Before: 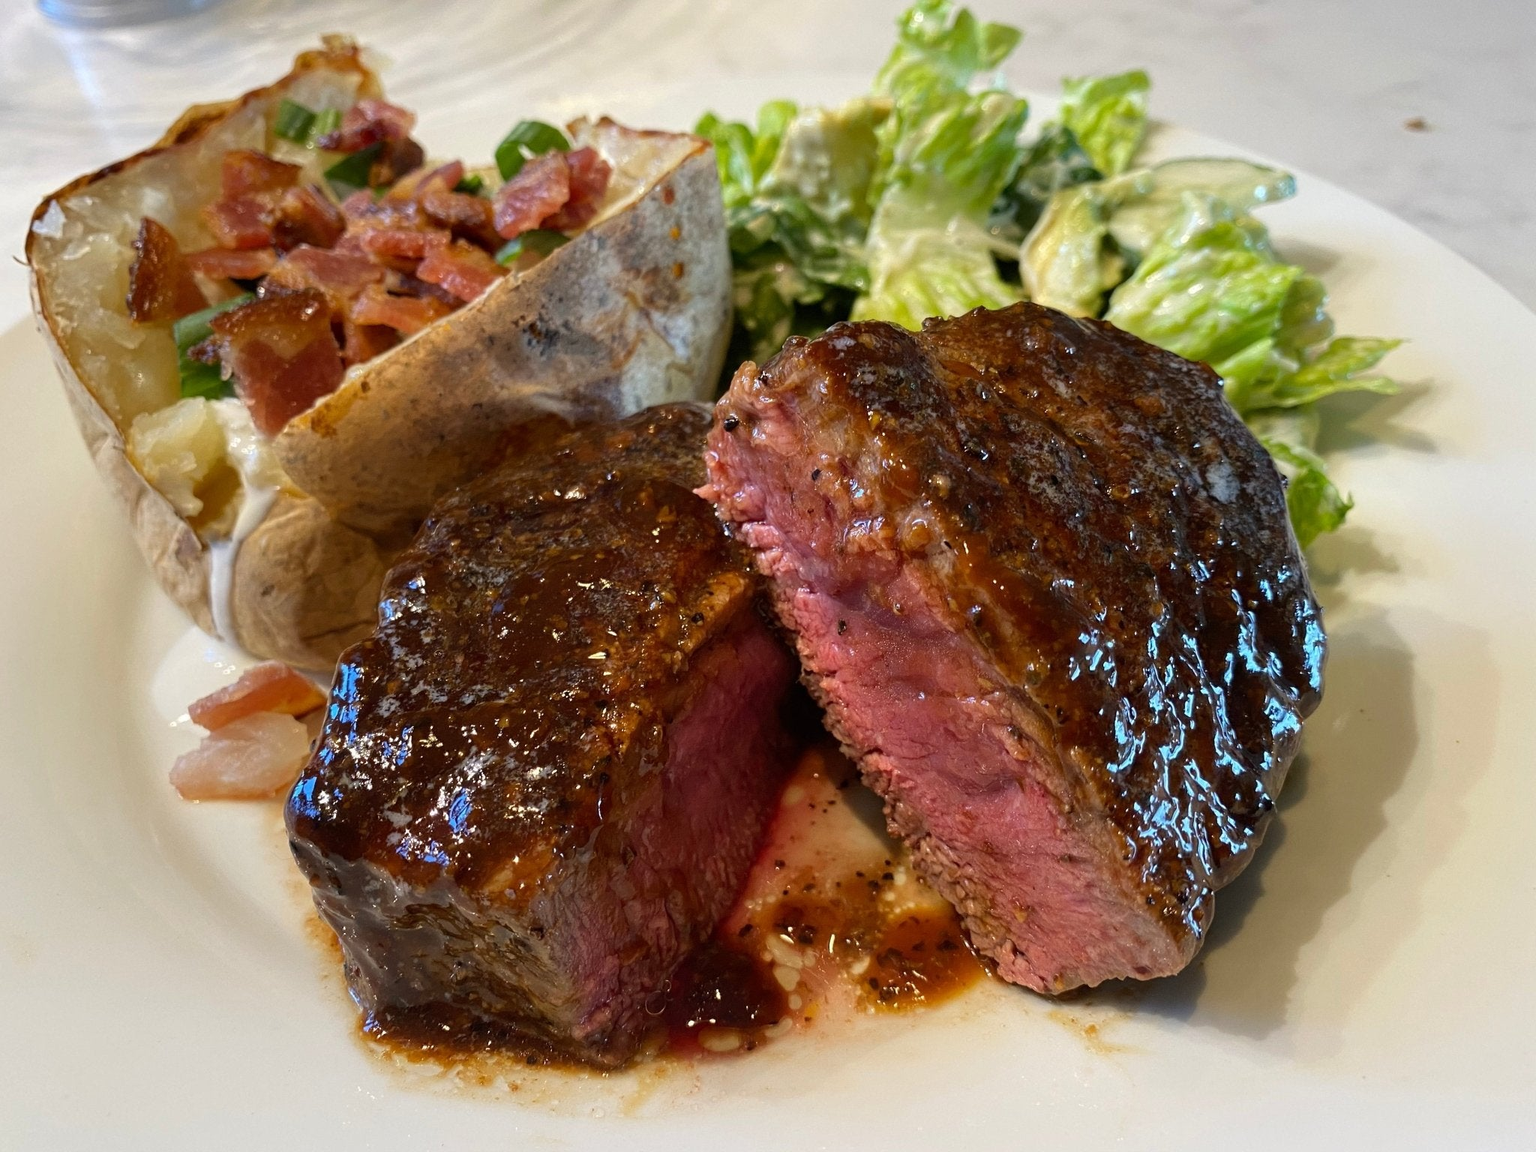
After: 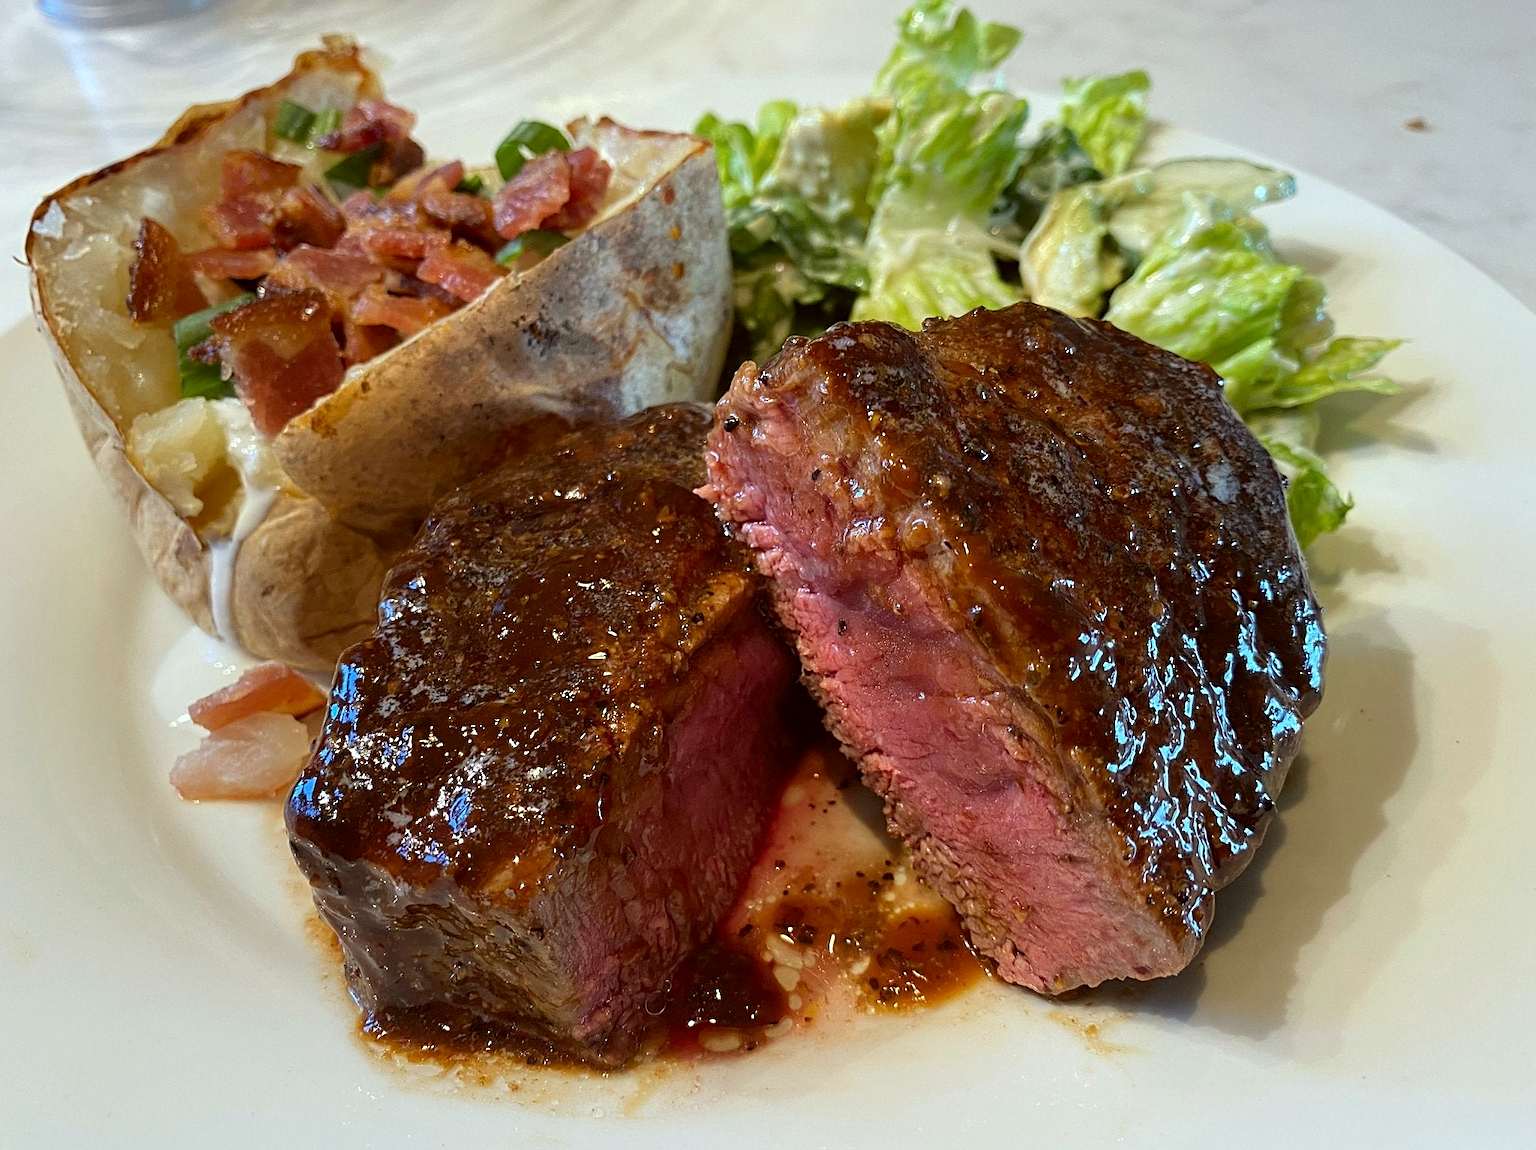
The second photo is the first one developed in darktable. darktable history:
sharpen: on, module defaults
crop: bottom 0.071%
color correction: highlights a* -4.98, highlights b* -3.76, shadows a* 3.83, shadows b* 4.08
